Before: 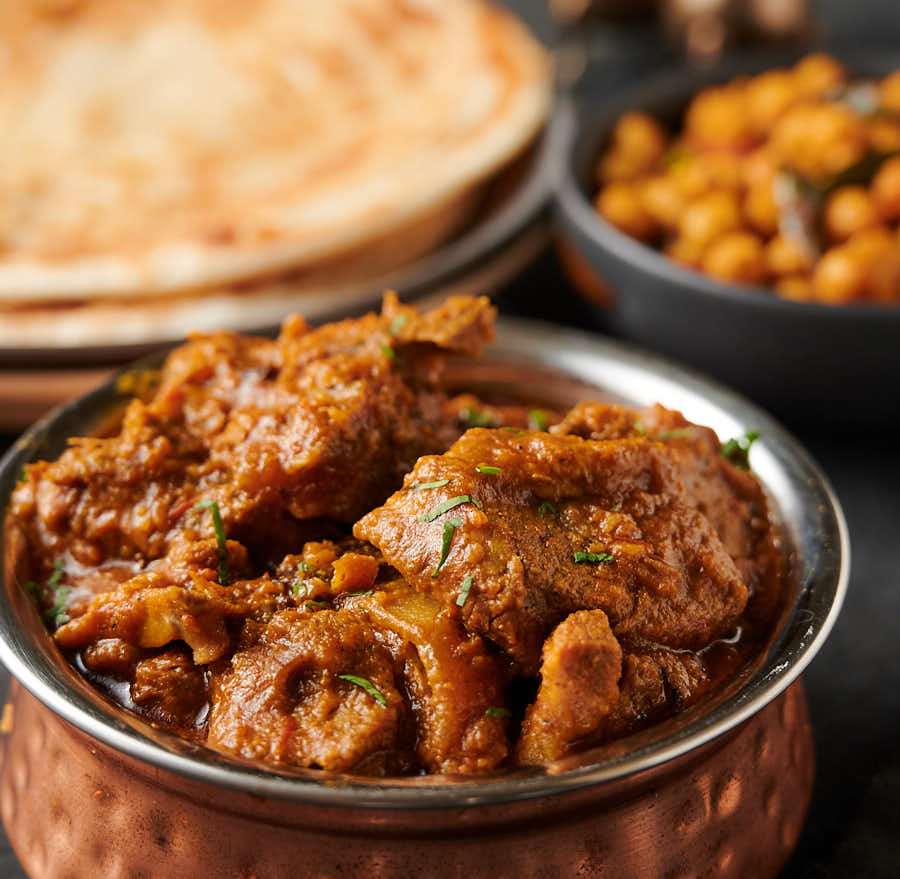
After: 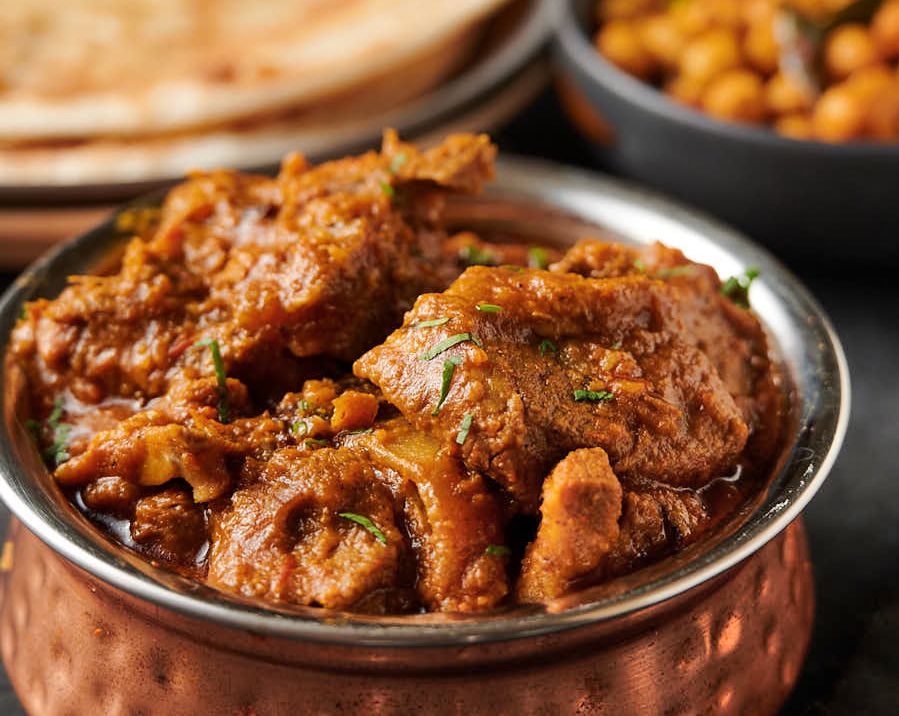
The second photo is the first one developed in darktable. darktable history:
shadows and highlights: soften with gaussian
crop and rotate: top 18.507%
